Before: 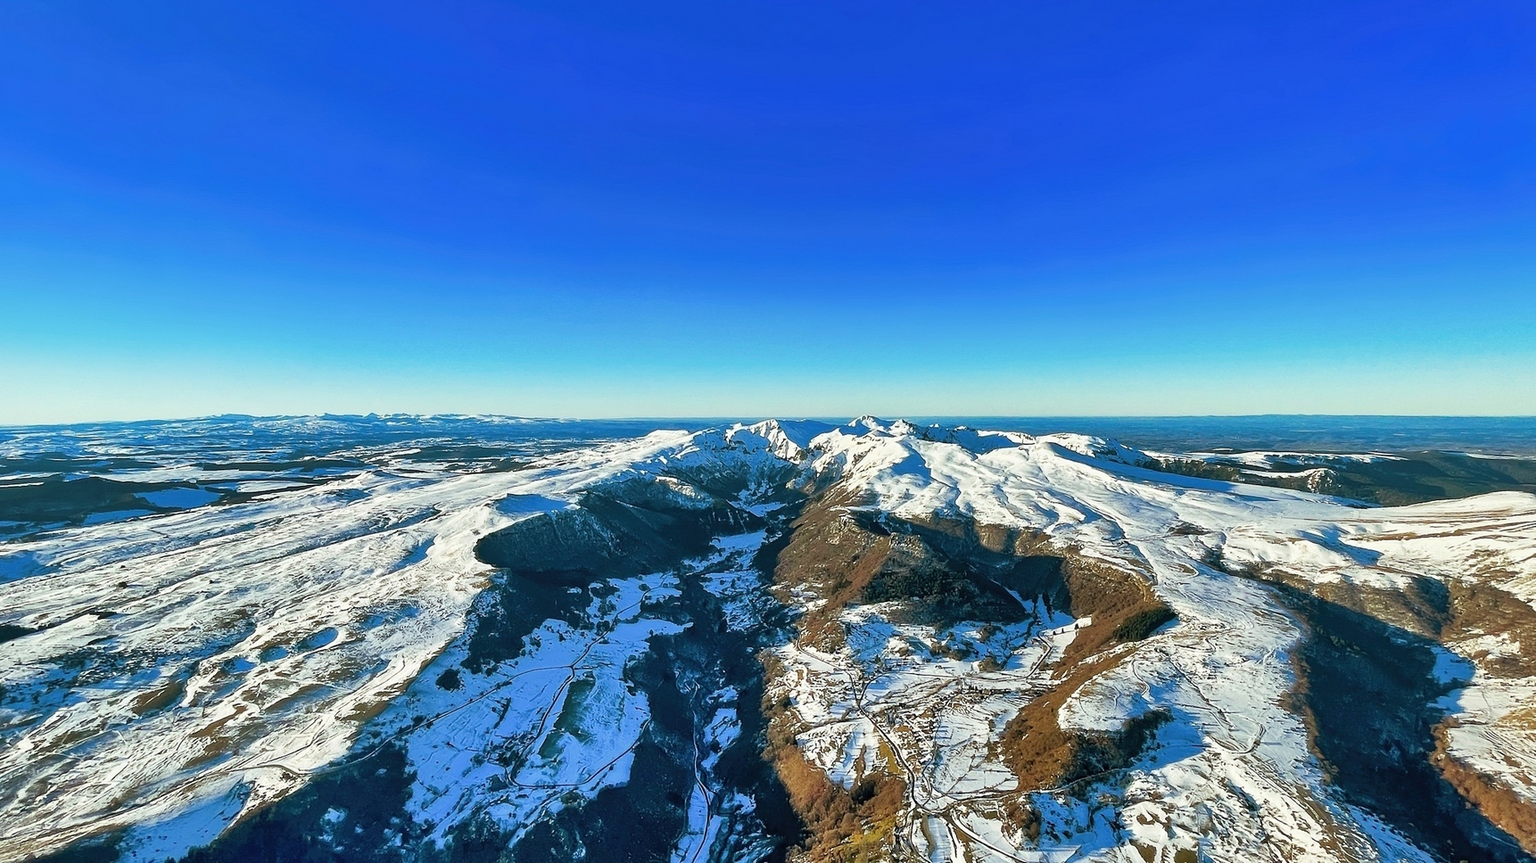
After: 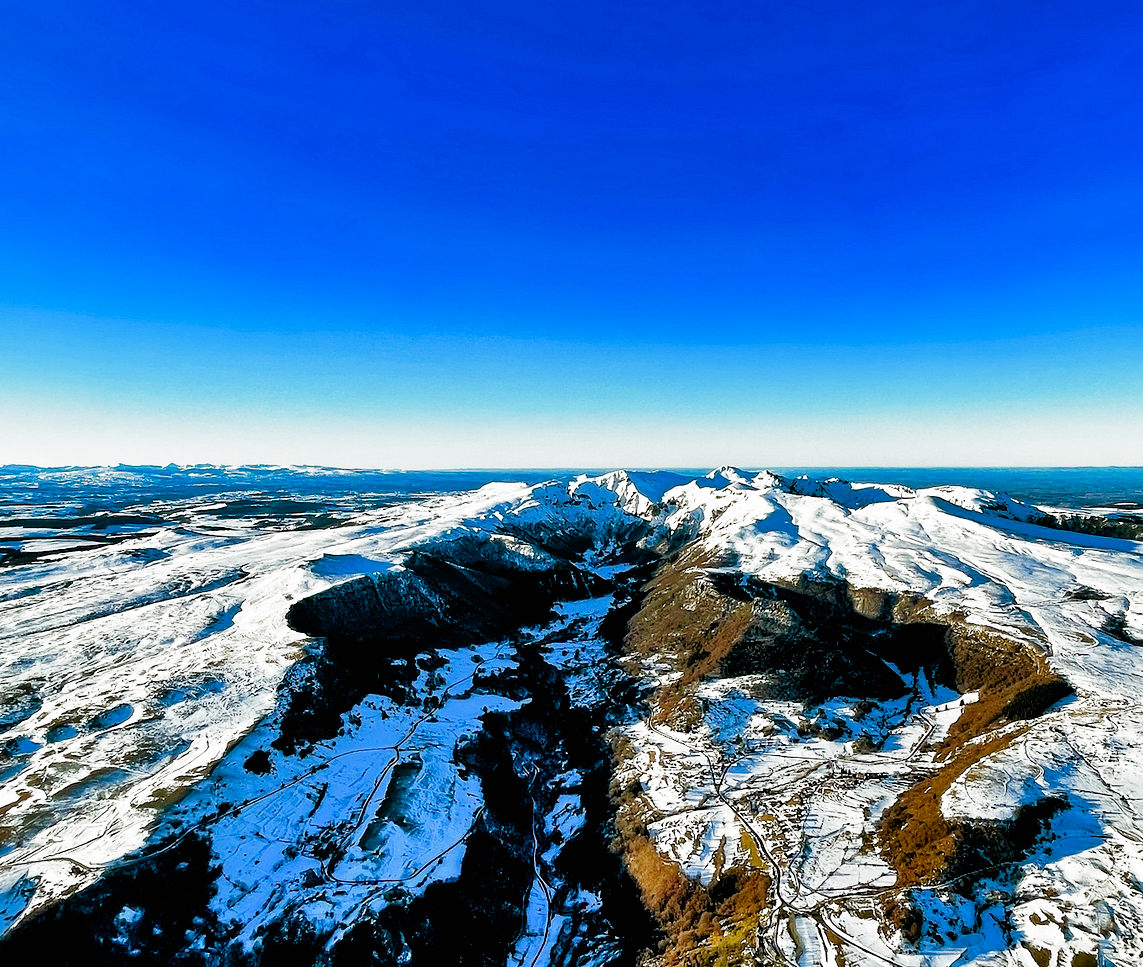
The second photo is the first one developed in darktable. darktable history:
crop and rotate: left 14.299%, right 19.304%
filmic rgb: black relative exposure -3.64 EV, white relative exposure 2.44 EV, hardness 3.29, add noise in highlights 0.002, preserve chrominance no, color science v4 (2020)
